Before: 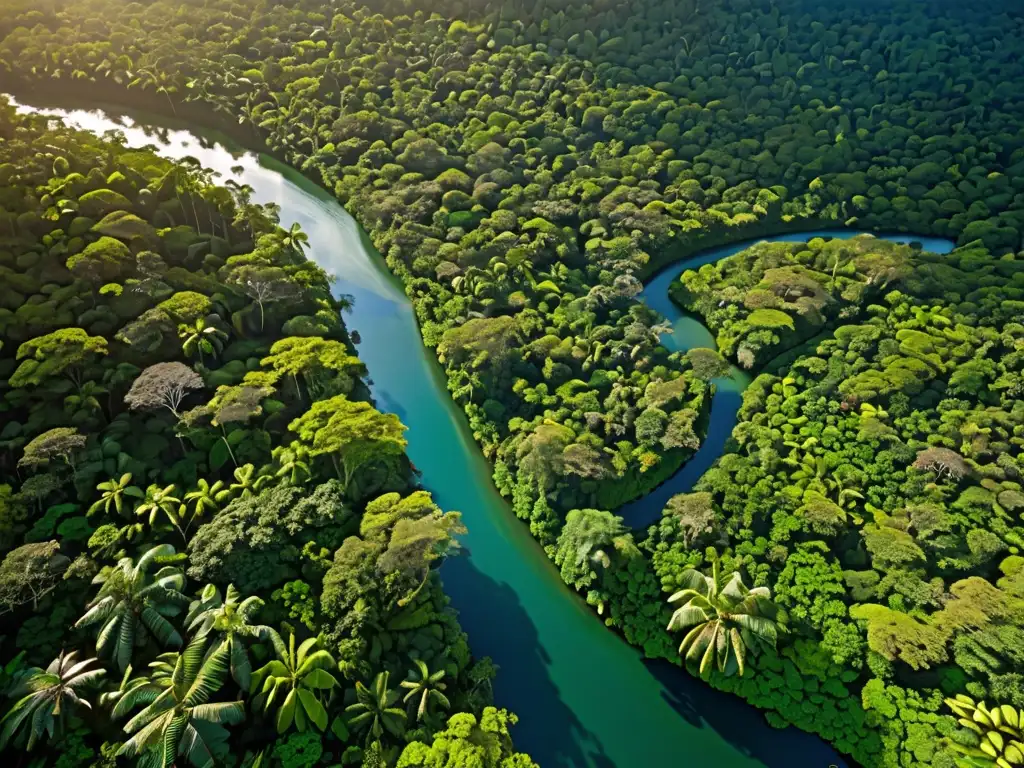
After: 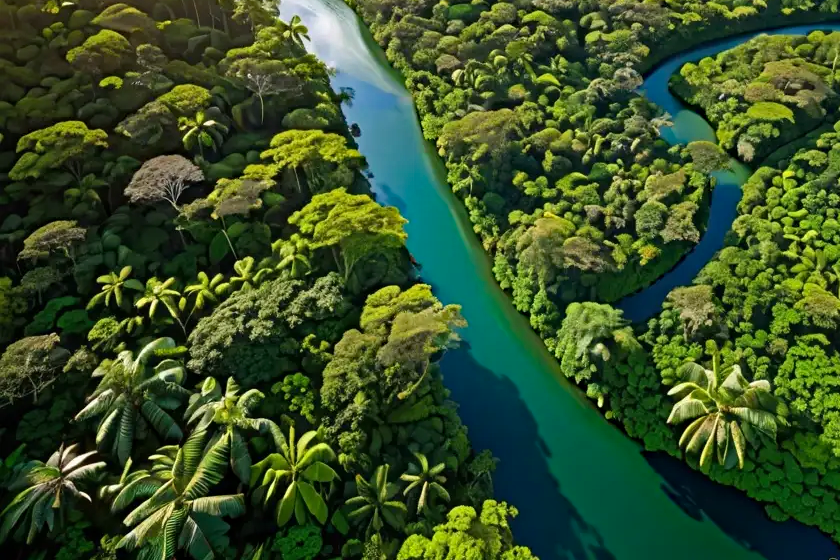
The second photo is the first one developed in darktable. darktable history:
crop: top 27.025%, right 17.942%
haze removal: strength 0.286, distance 0.255, compatibility mode true, adaptive false
